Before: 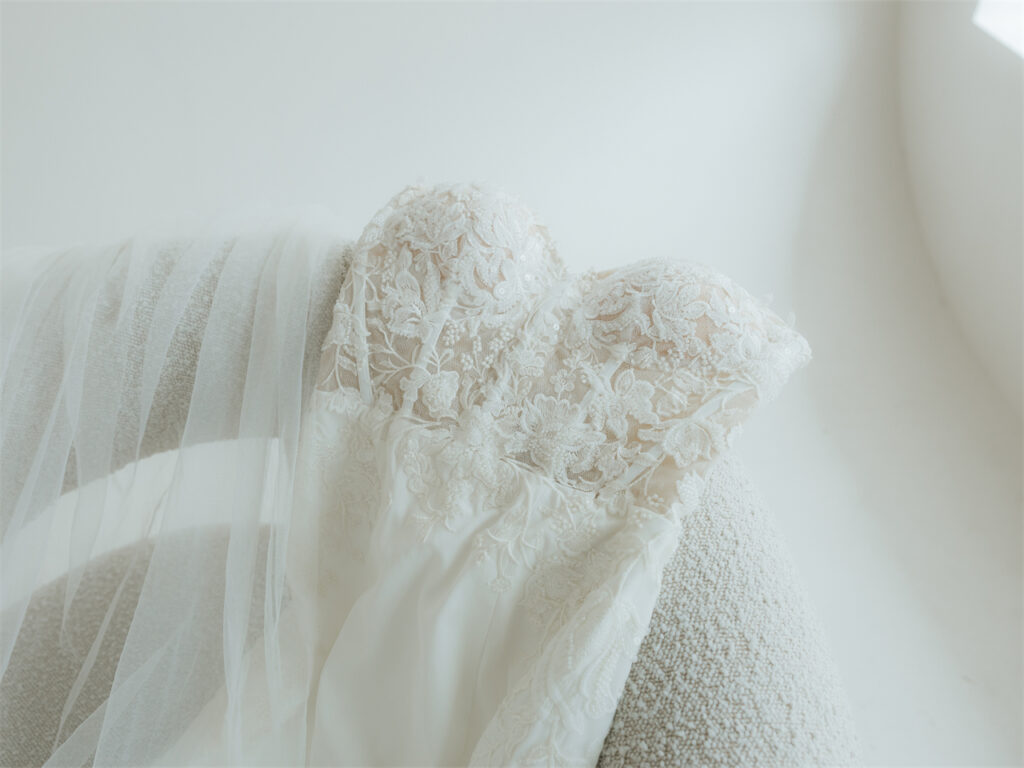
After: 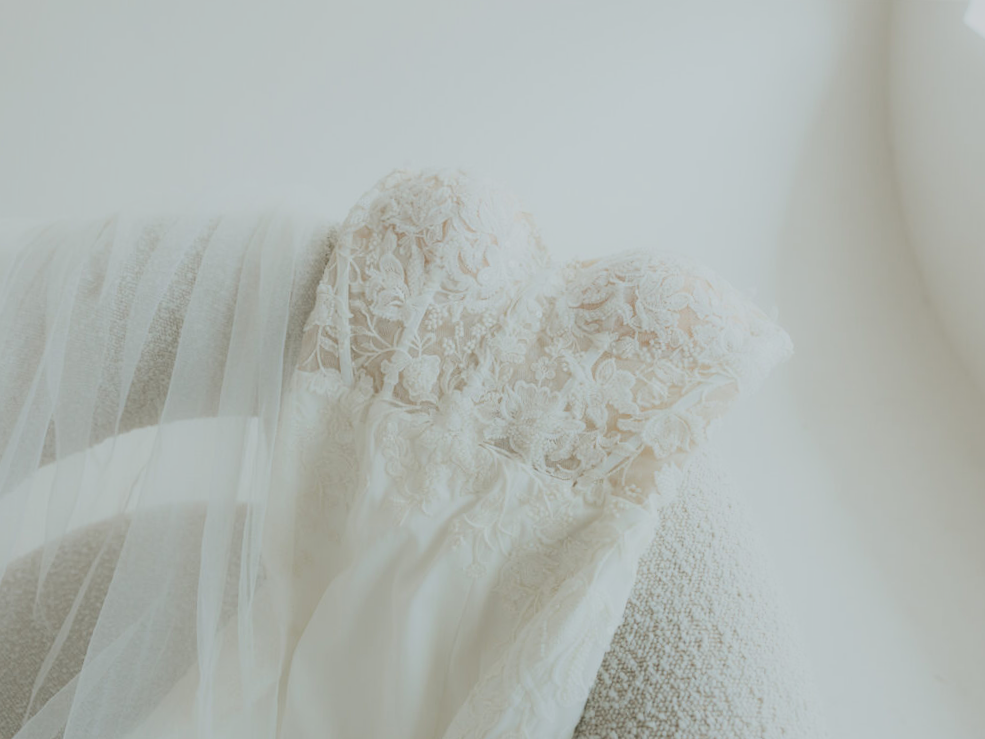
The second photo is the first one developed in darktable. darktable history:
crop and rotate: angle -1.69°
tone curve: curves: ch0 [(0, 0.148) (0.191, 0.225) (0.712, 0.695) (0.864, 0.797) (1, 0.839)]
